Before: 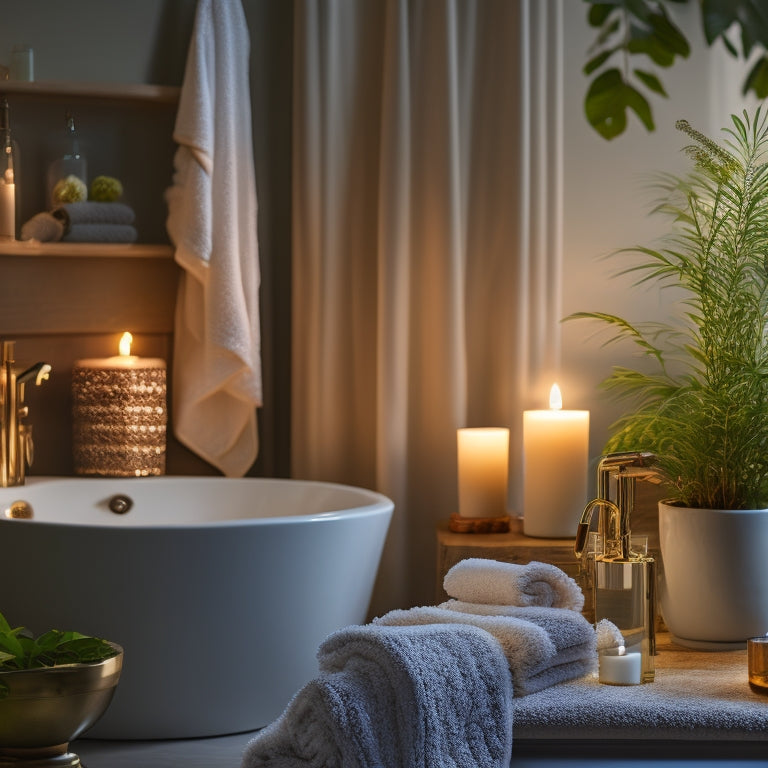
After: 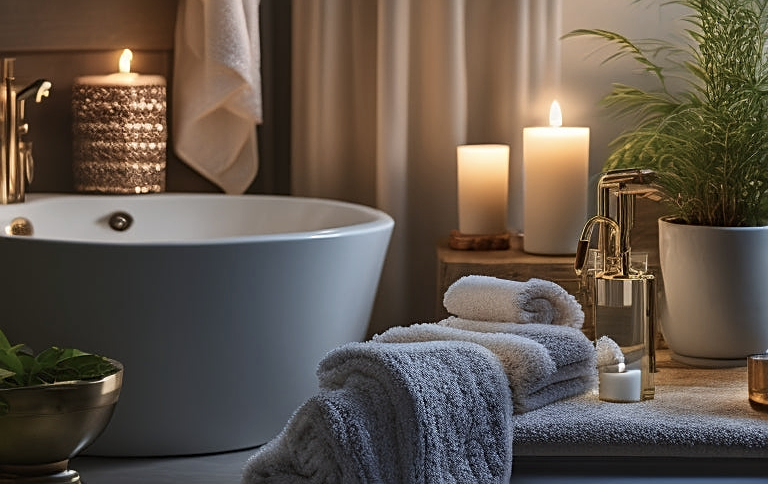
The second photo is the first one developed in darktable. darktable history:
contrast brightness saturation: contrast 0.103, saturation -0.292
sharpen: on, module defaults
crop and rotate: top 36.929%
